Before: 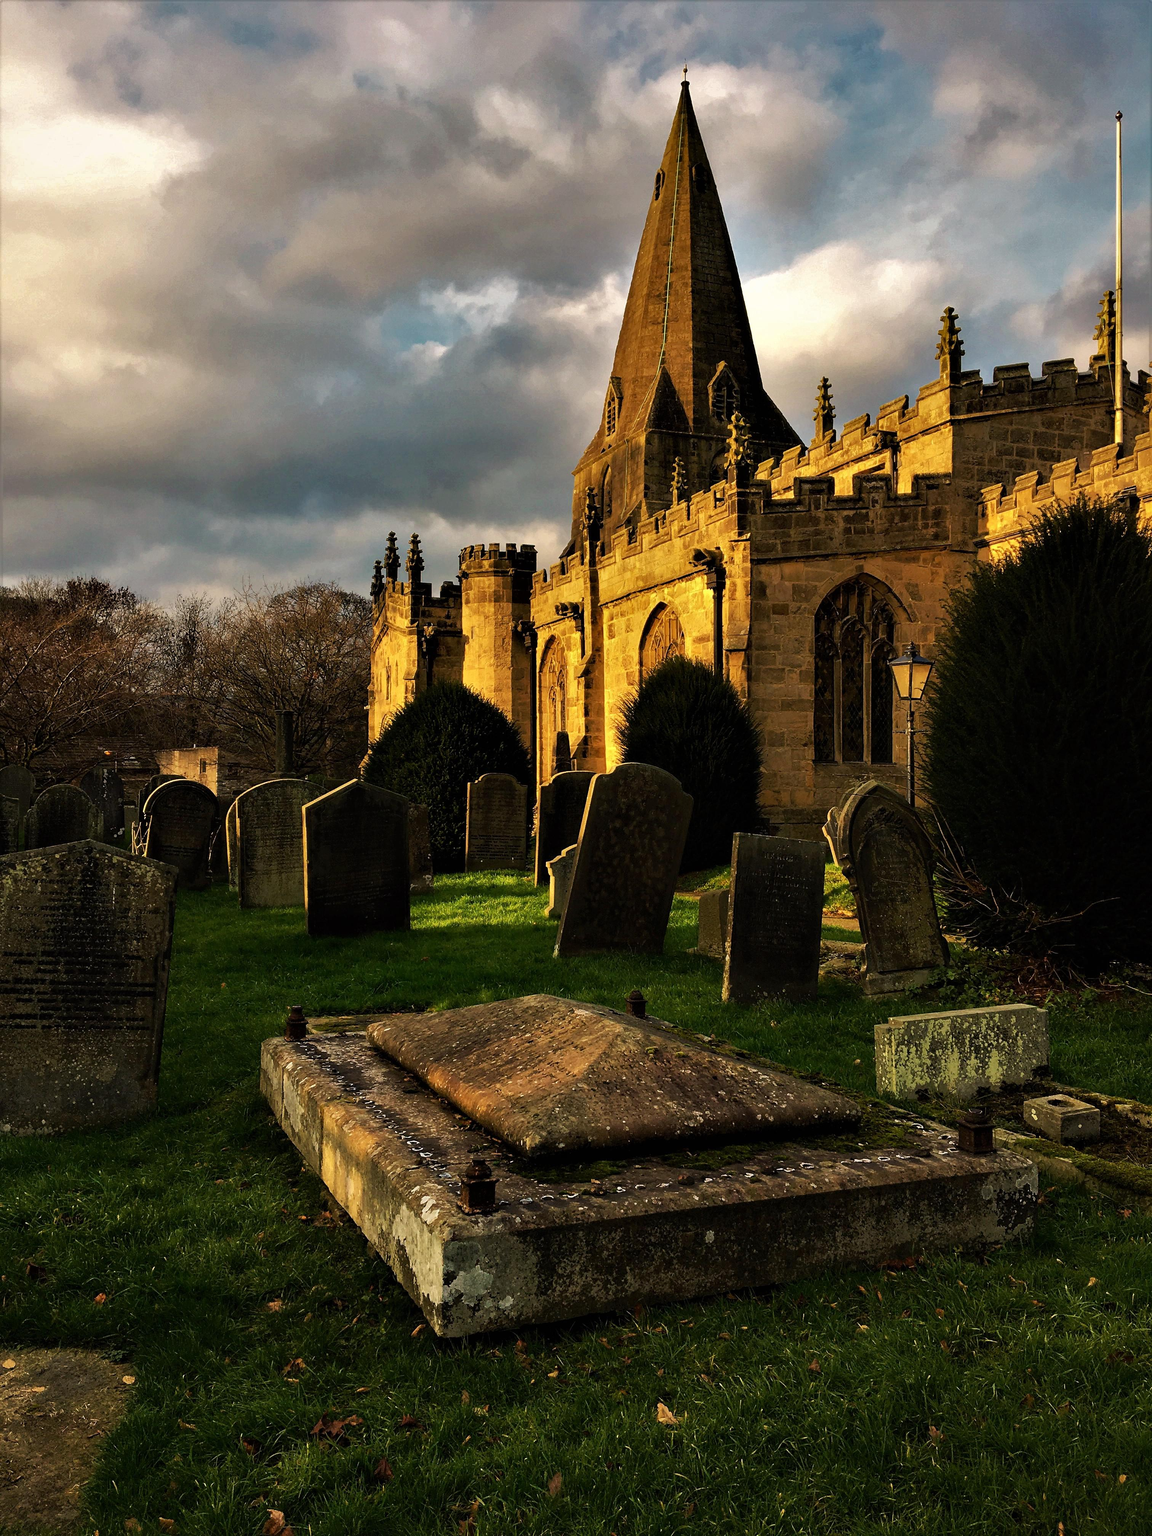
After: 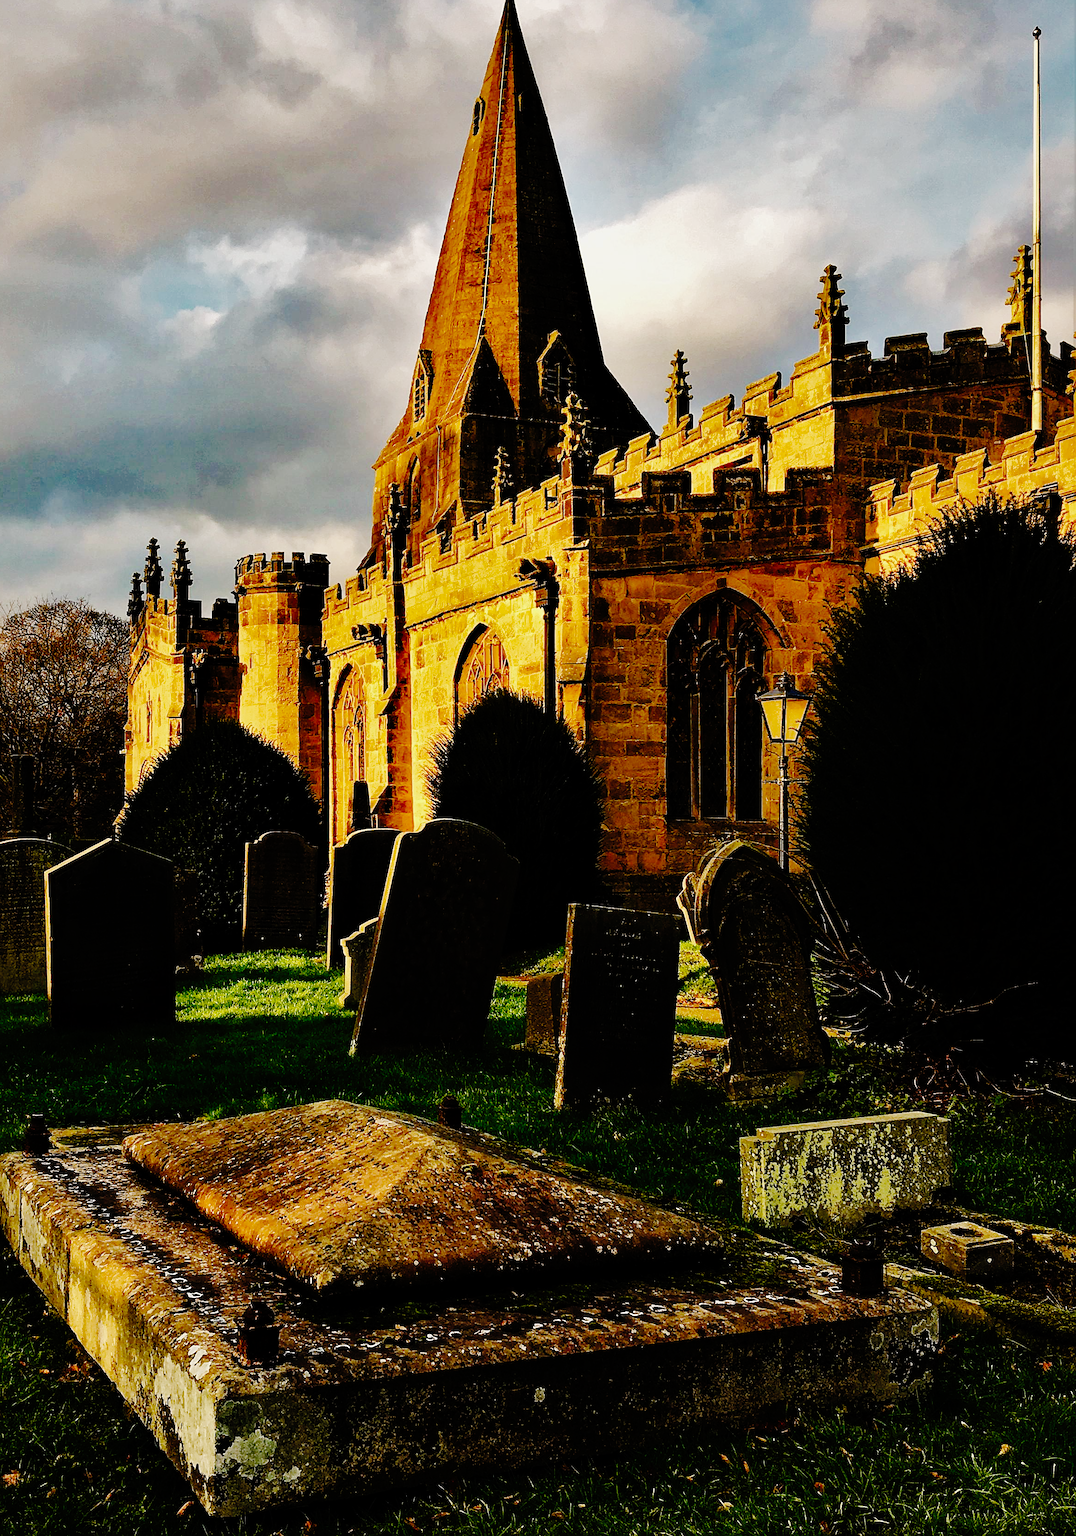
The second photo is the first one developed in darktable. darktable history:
crop: left 23.095%, top 5.827%, bottom 11.854%
sharpen: on, module defaults
base curve: curves: ch0 [(0, 0) (0.036, 0.01) (0.123, 0.254) (0.258, 0.504) (0.507, 0.748) (1, 1)], preserve colors none
shadows and highlights: shadows 25, white point adjustment -3, highlights -30
